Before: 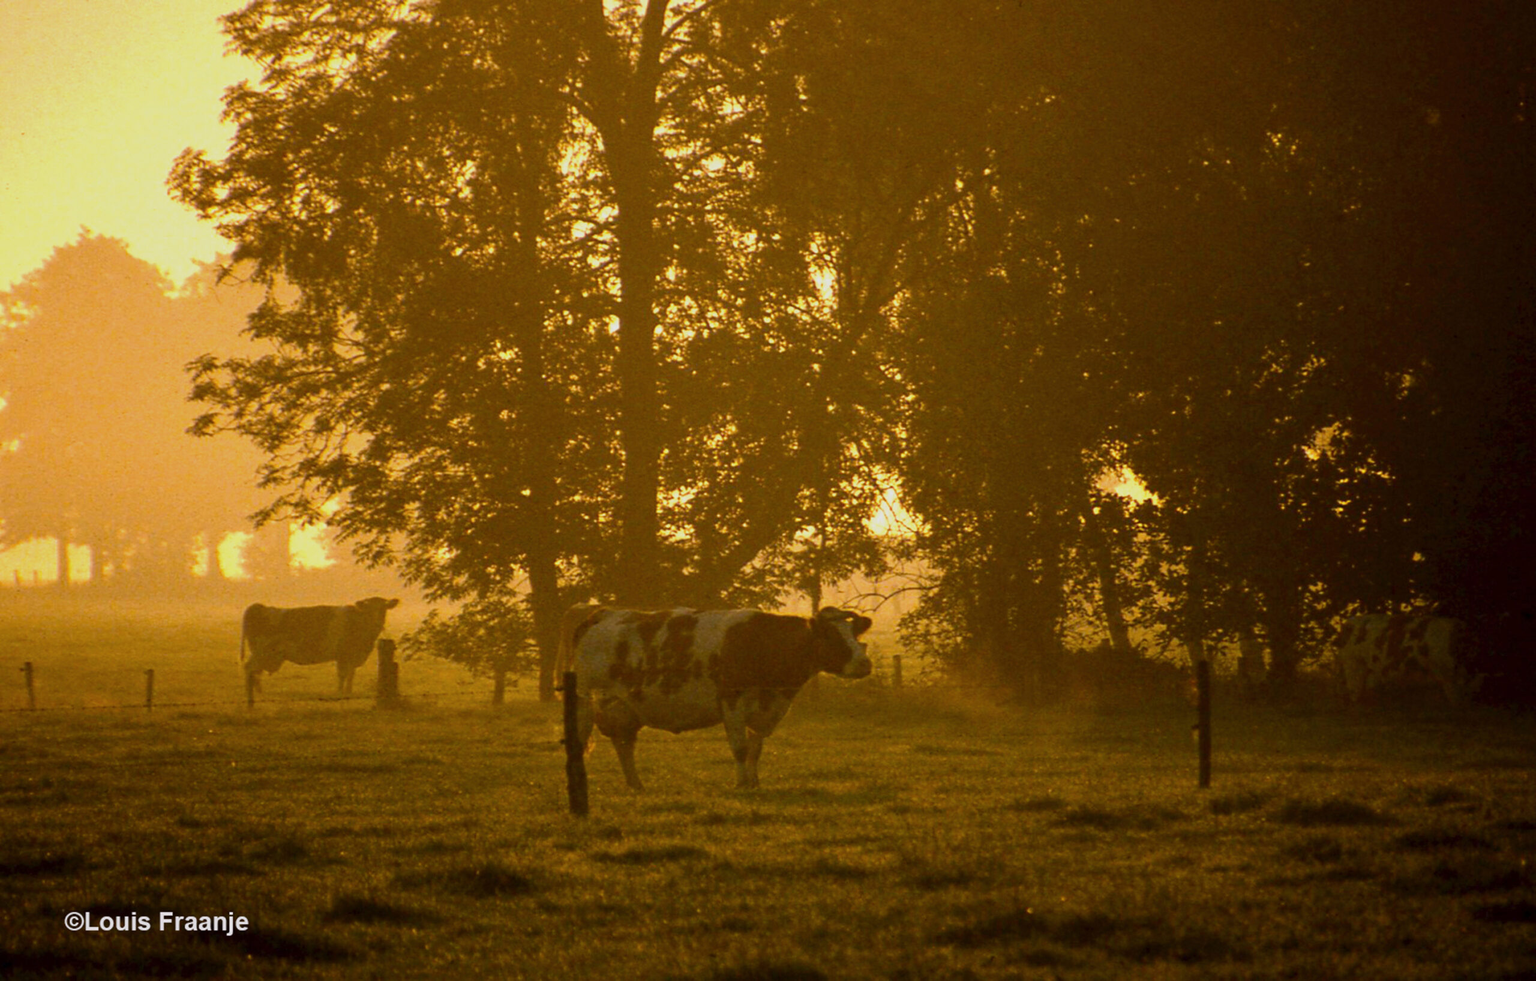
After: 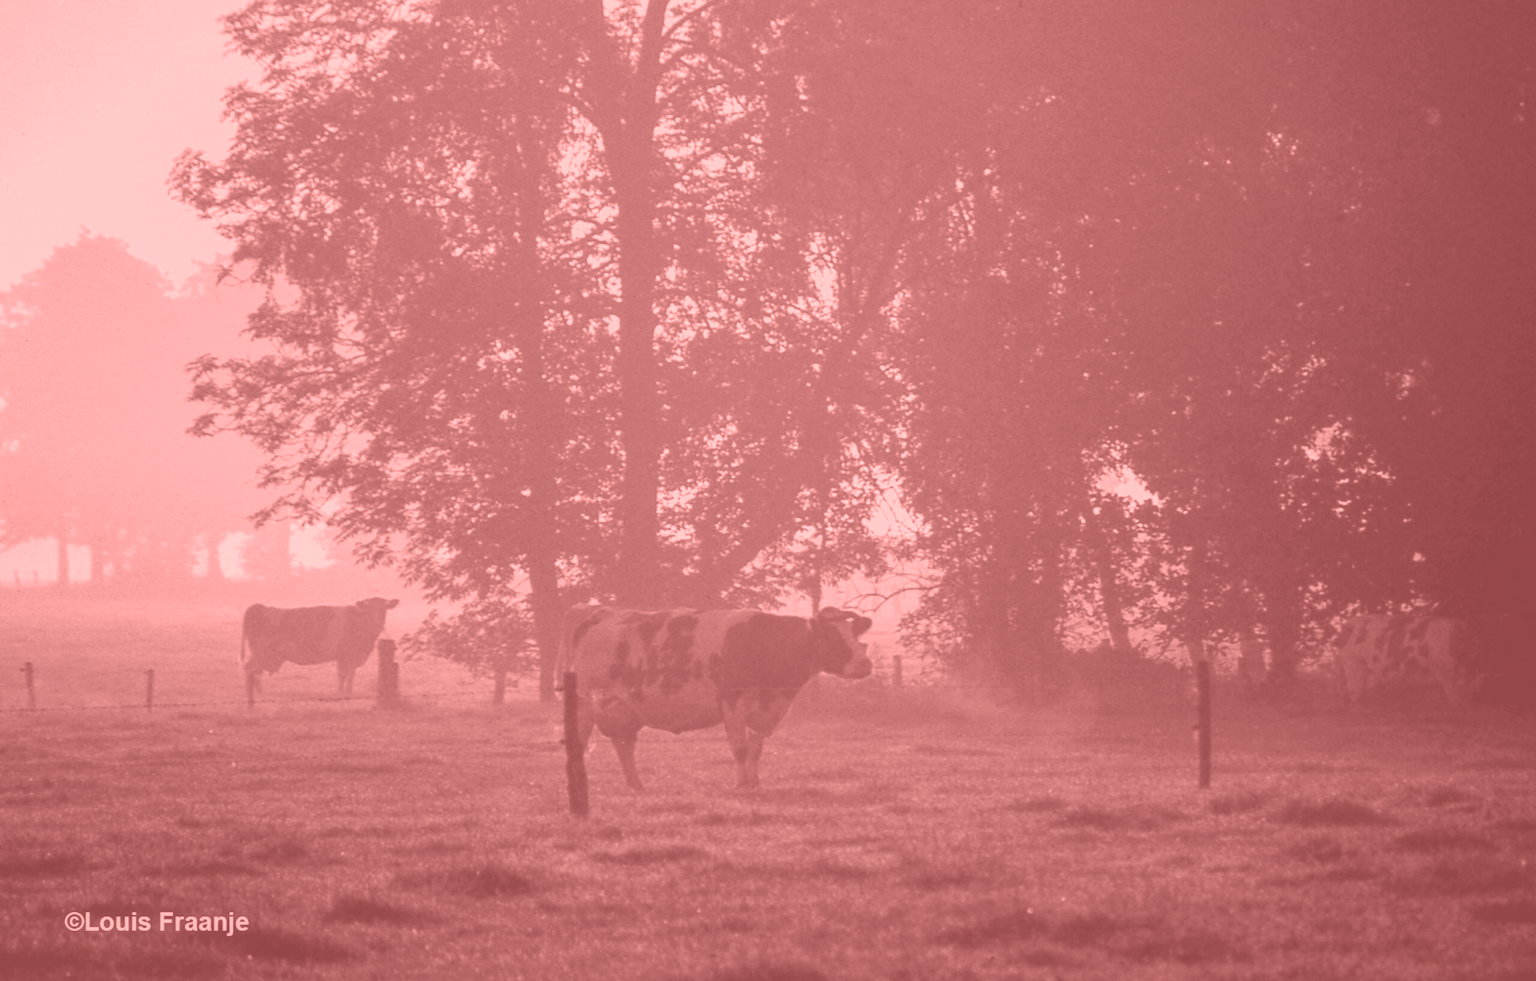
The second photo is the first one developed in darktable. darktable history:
local contrast: on, module defaults
color balance rgb: linear chroma grading › shadows 32%, linear chroma grading › global chroma -2%, linear chroma grading › mid-tones 4%, perceptual saturation grading › global saturation -2%, perceptual saturation grading › highlights -8%, perceptual saturation grading › mid-tones 8%, perceptual saturation grading › shadows 4%, perceptual brilliance grading › highlights 8%, perceptual brilliance grading › mid-tones 4%, perceptual brilliance grading › shadows 2%, global vibrance 16%, saturation formula JzAzBz (2021)
exposure: black level correction 0.001, compensate highlight preservation false
colorize: saturation 51%, source mix 50.67%, lightness 50.67%
